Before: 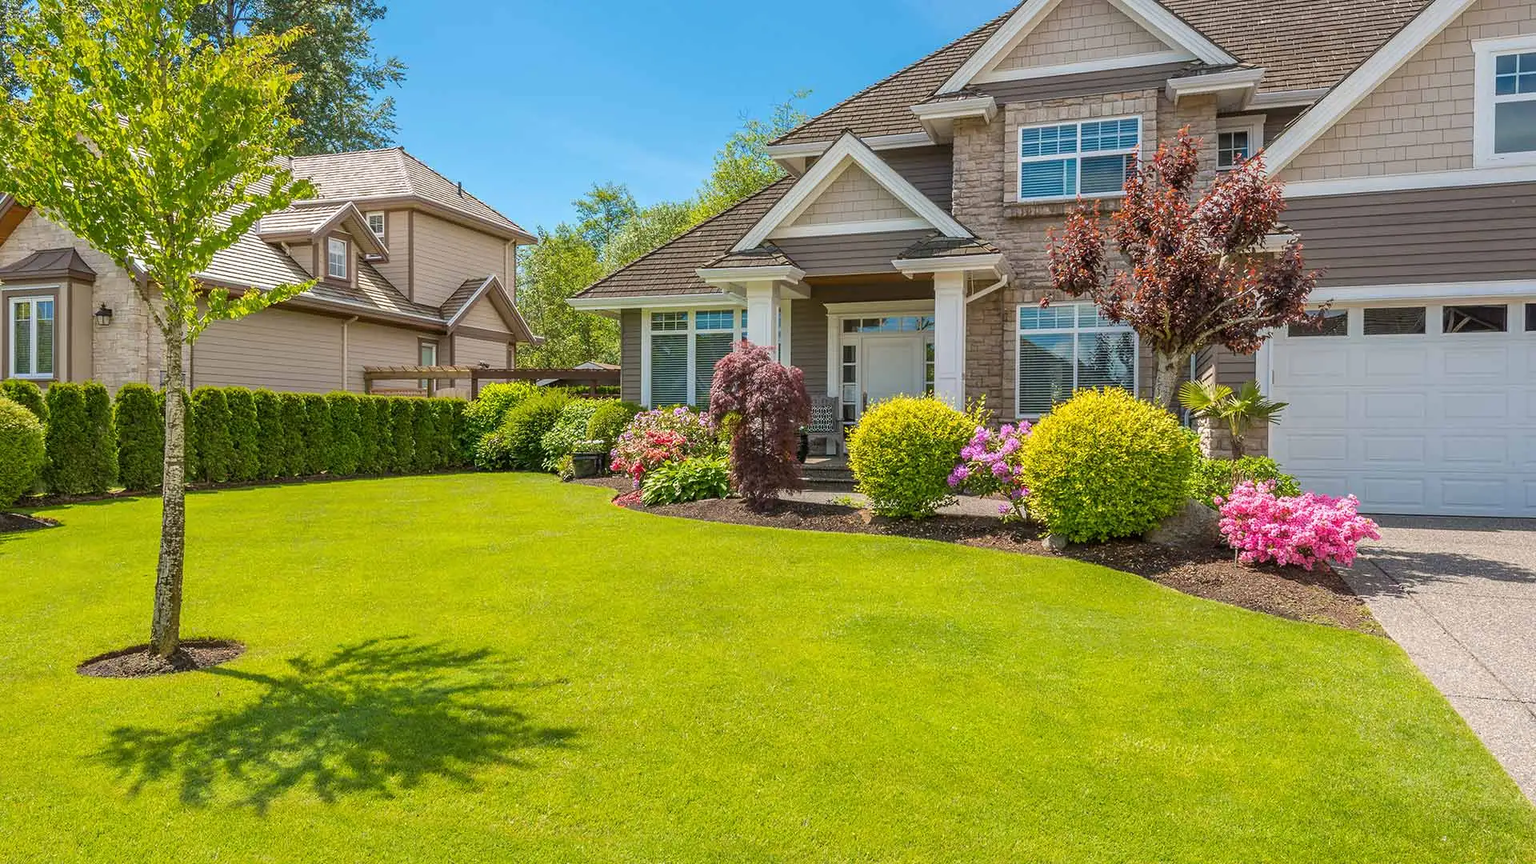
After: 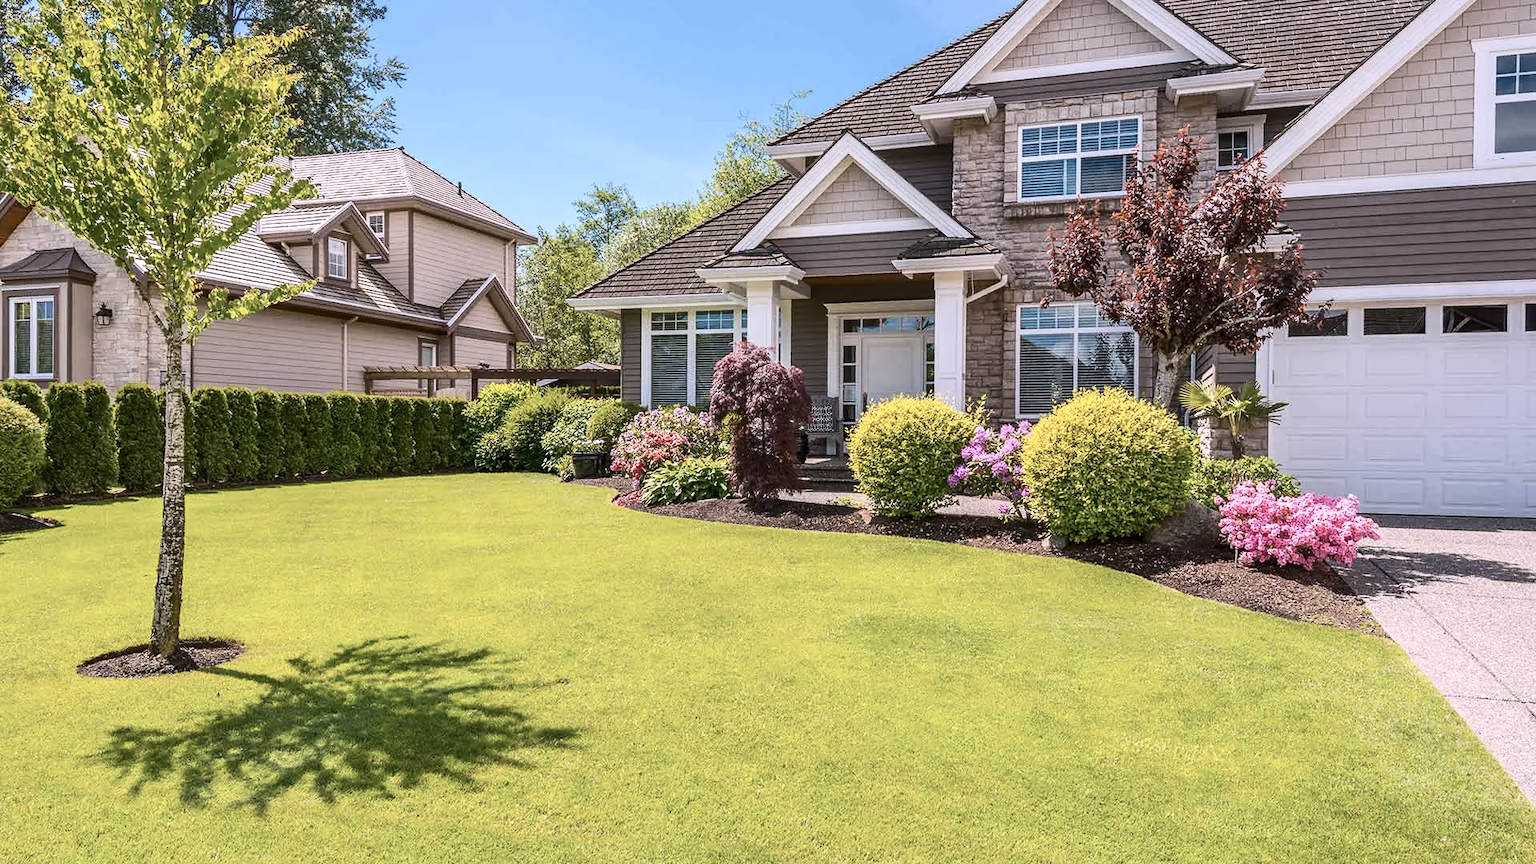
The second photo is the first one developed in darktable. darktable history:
contrast brightness saturation: contrast 0.25, saturation -0.31
tone equalizer: on, module defaults
white balance: red 1.066, blue 1.119
